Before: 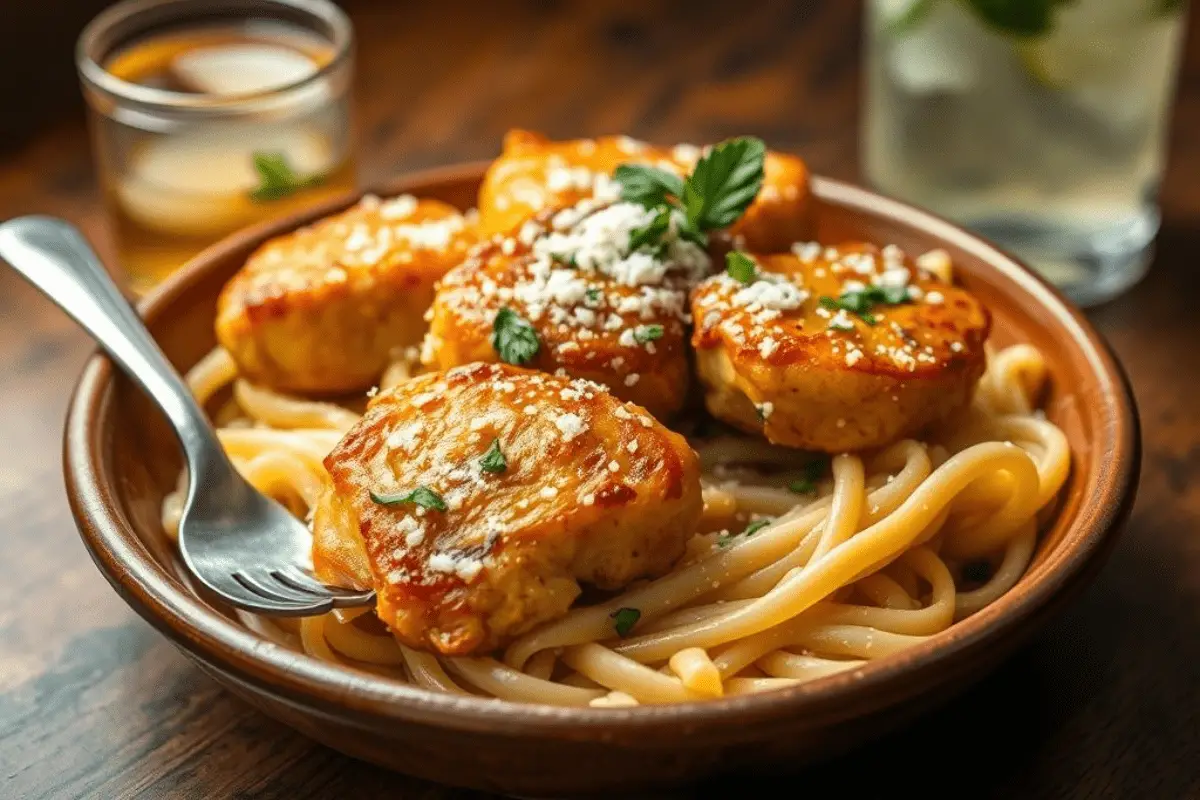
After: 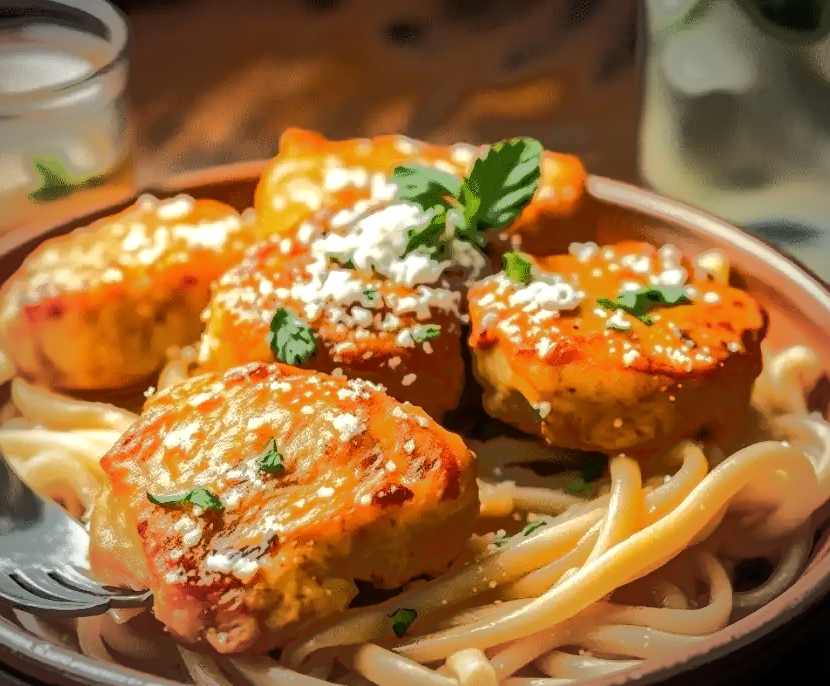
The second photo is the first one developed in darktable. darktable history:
crop: left 18.643%, right 12.13%, bottom 14.128%
exposure: black level correction 0.001, exposure 0.137 EV, compensate exposure bias true, compensate highlight preservation false
tone equalizer: -7 EV -0.607 EV, -6 EV 0.966 EV, -5 EV -0.466 EV, -4 EV 0.44 EV, -3 EV 0.431 EV, -2 EV 0.142 EV, -1 EV -0.13 EV, +0 EV -0.372 EV, edges refinement/feathering 500, mask exposure compensation -1.57 EV, preserve details no
vignetting: automatic ratio true, unbound false
